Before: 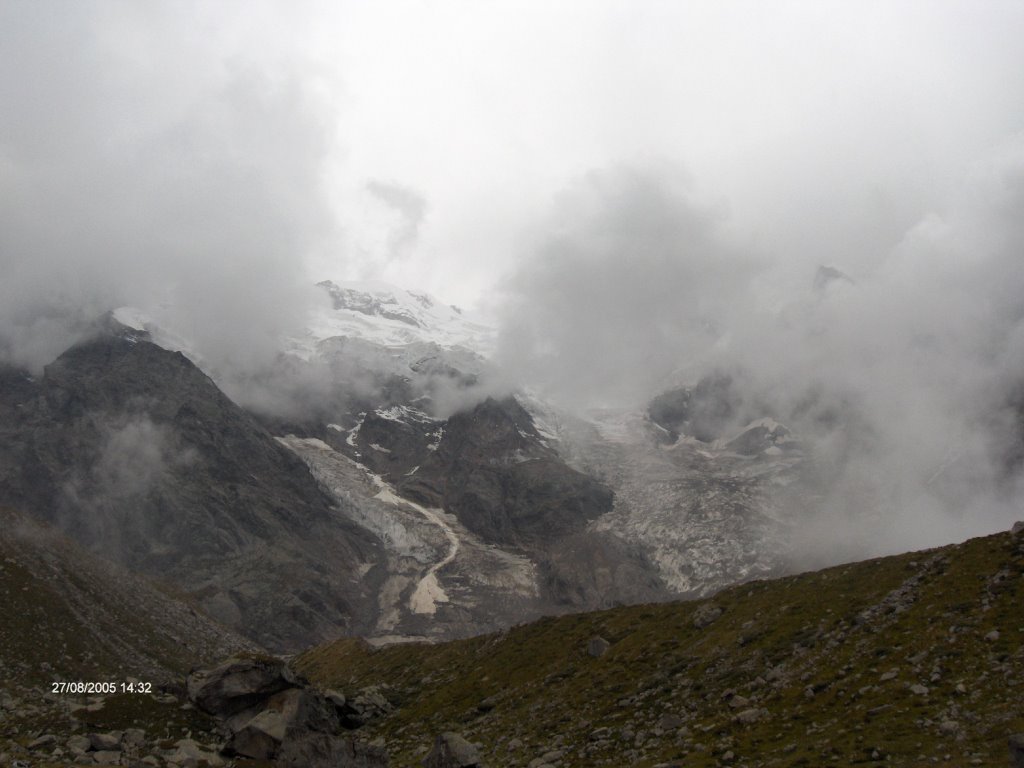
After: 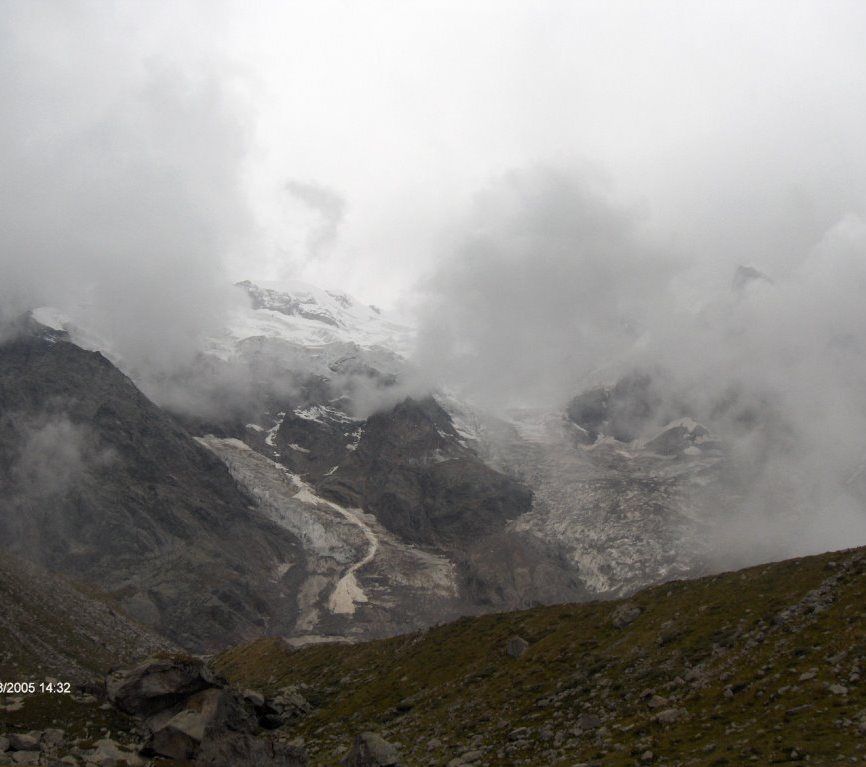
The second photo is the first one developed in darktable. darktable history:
crop: left 7.947%, right 7.436%
